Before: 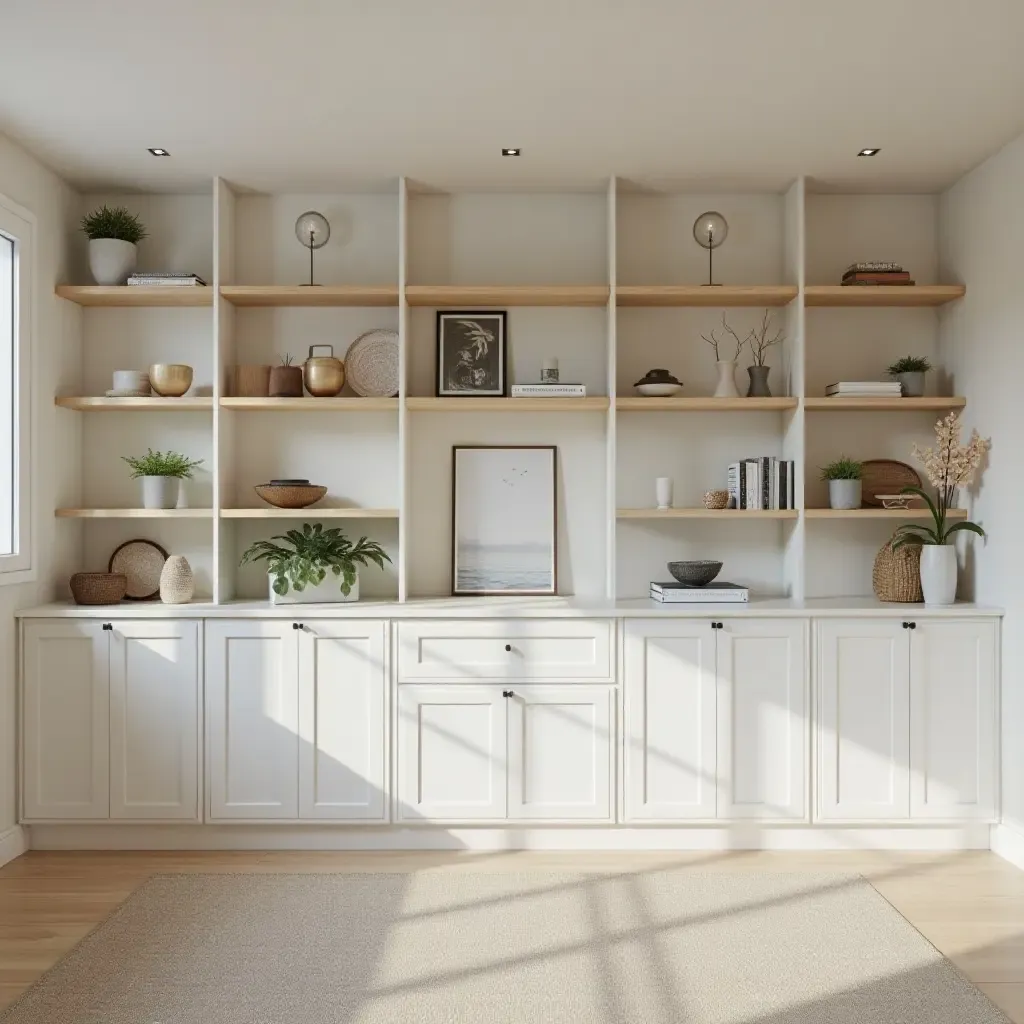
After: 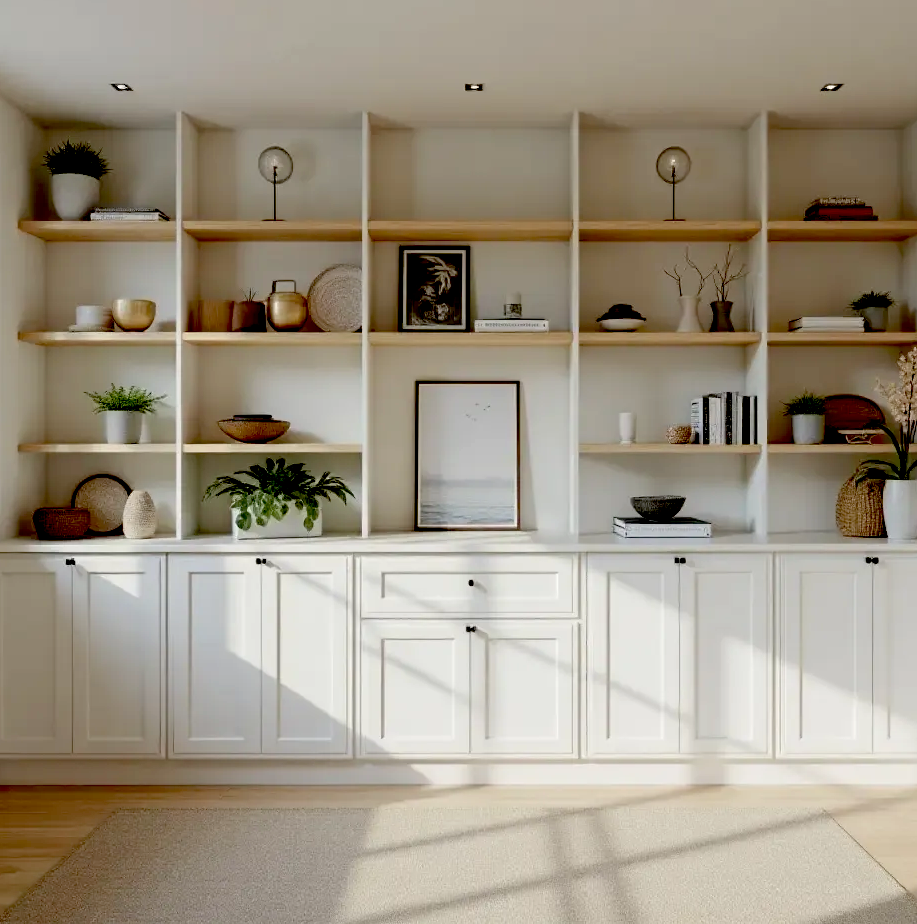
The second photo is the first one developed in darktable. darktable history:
crop: left 3.656%, top 6.438%, right 6.746%, bottom 3.251%
exposure: black level correction 0.055, exposure -0.037 EV, compensate exposure bias true, compensate highlight preservation false
